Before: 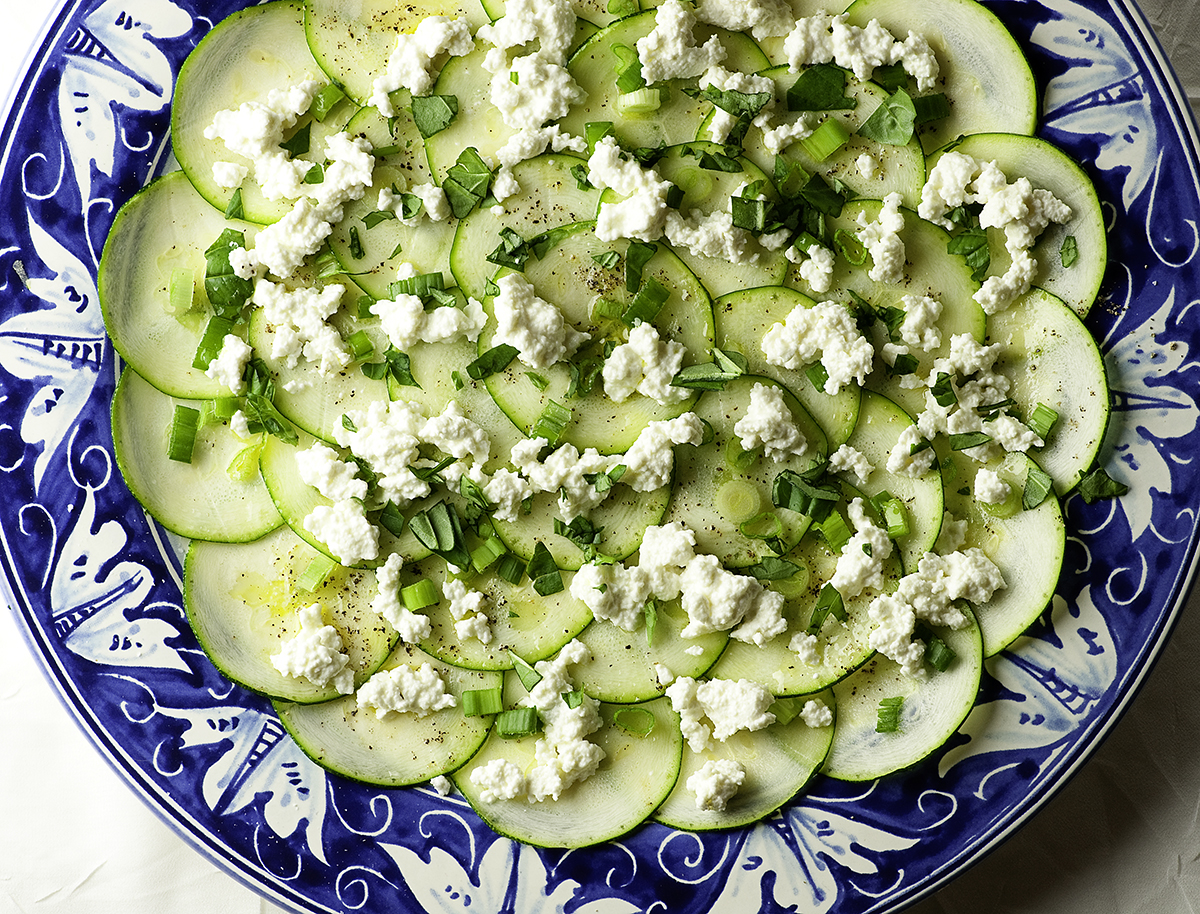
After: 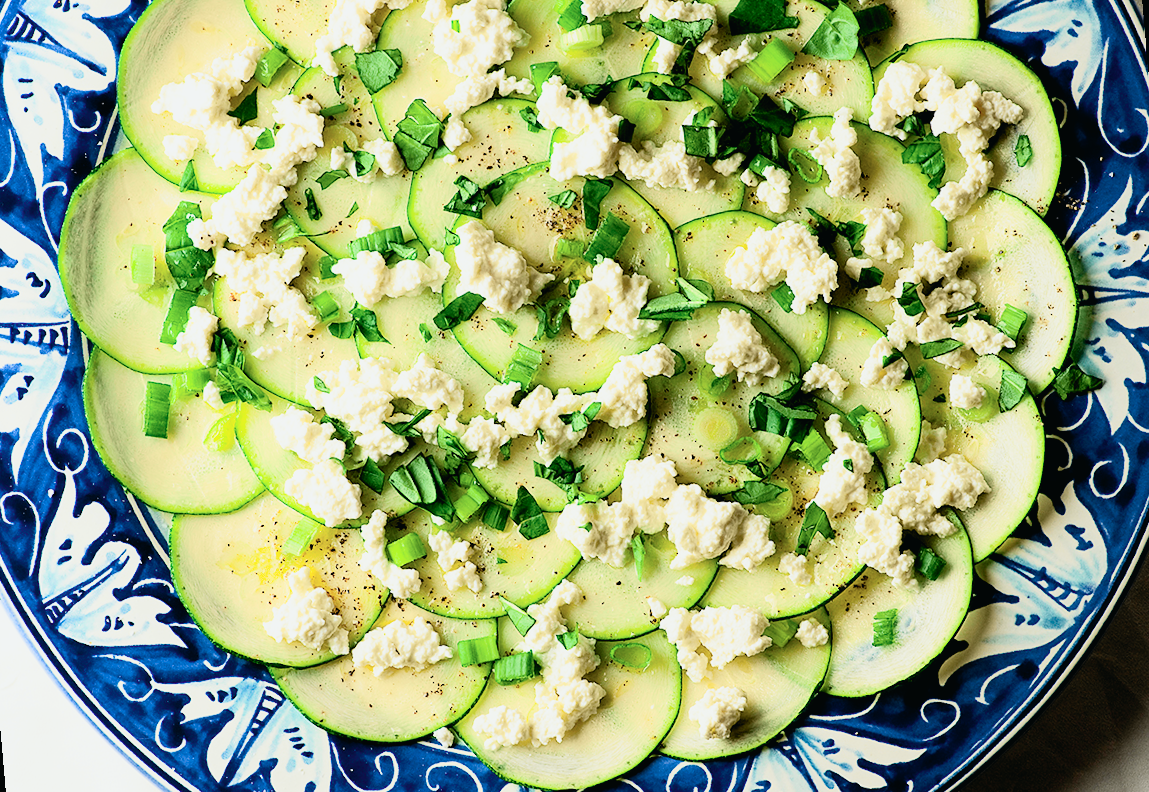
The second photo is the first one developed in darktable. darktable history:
rotate and perspective: rotation -5°, crop left 0.05, crop right 0.952, crop top 0.11, crop bottom 0.89
filmic rgb: black relative exposure -4.91 EV, white relative exposure 2.84 EV, hardness 3.7
tone curve: curves: ch0 [(0, 0.013) (0.104, 0.103) (0.258, 0.267) (0.448, 0.489) (0.709, 0.794) (0.895, 0.915) (0.994, 0.971)]; ch1 [(0, 0) (0.335, 0.298) (0.446, 0.416) (0.488, 0.488) (0.515, 0.504) (0.581, 0.615) (0.635, 0.661) (1, 1)]; ch2 [(0, 0) (0.314, 0.306) (0.436, 0.447) (0.502, 0.5) (0.538, 0.541) (0.568, 0.603) (0.641, 0.635) (0.717, 0.701) (1, 1)], color space Lab, independent channels, preserve colors none
